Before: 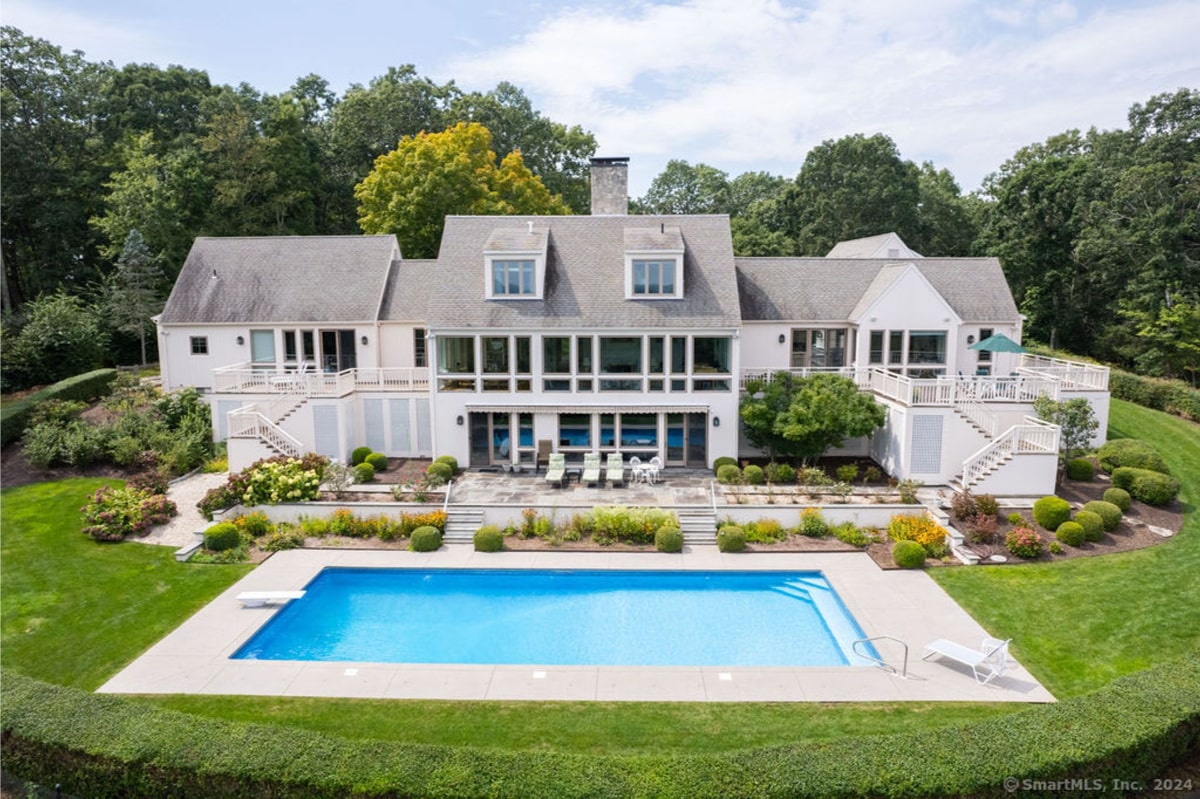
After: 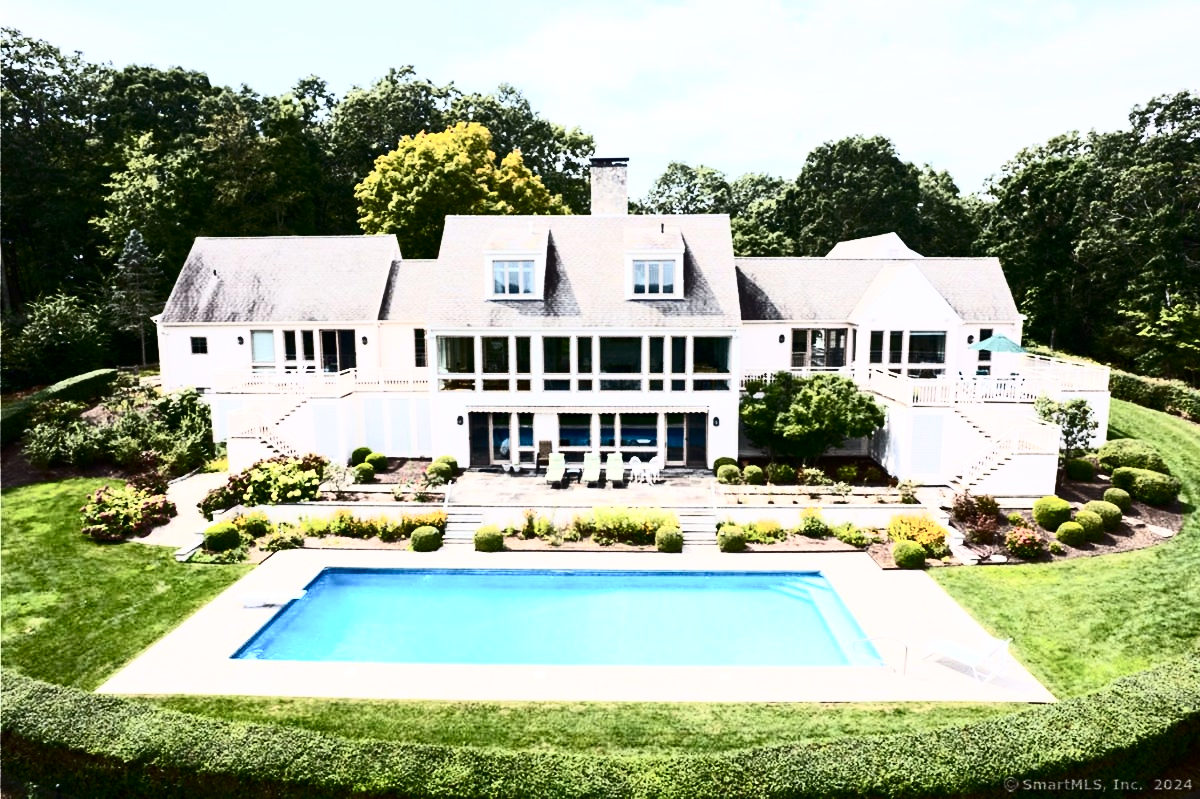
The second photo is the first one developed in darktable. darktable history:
contrast brightness saturation: contrast 0.939, brightness 0.19
